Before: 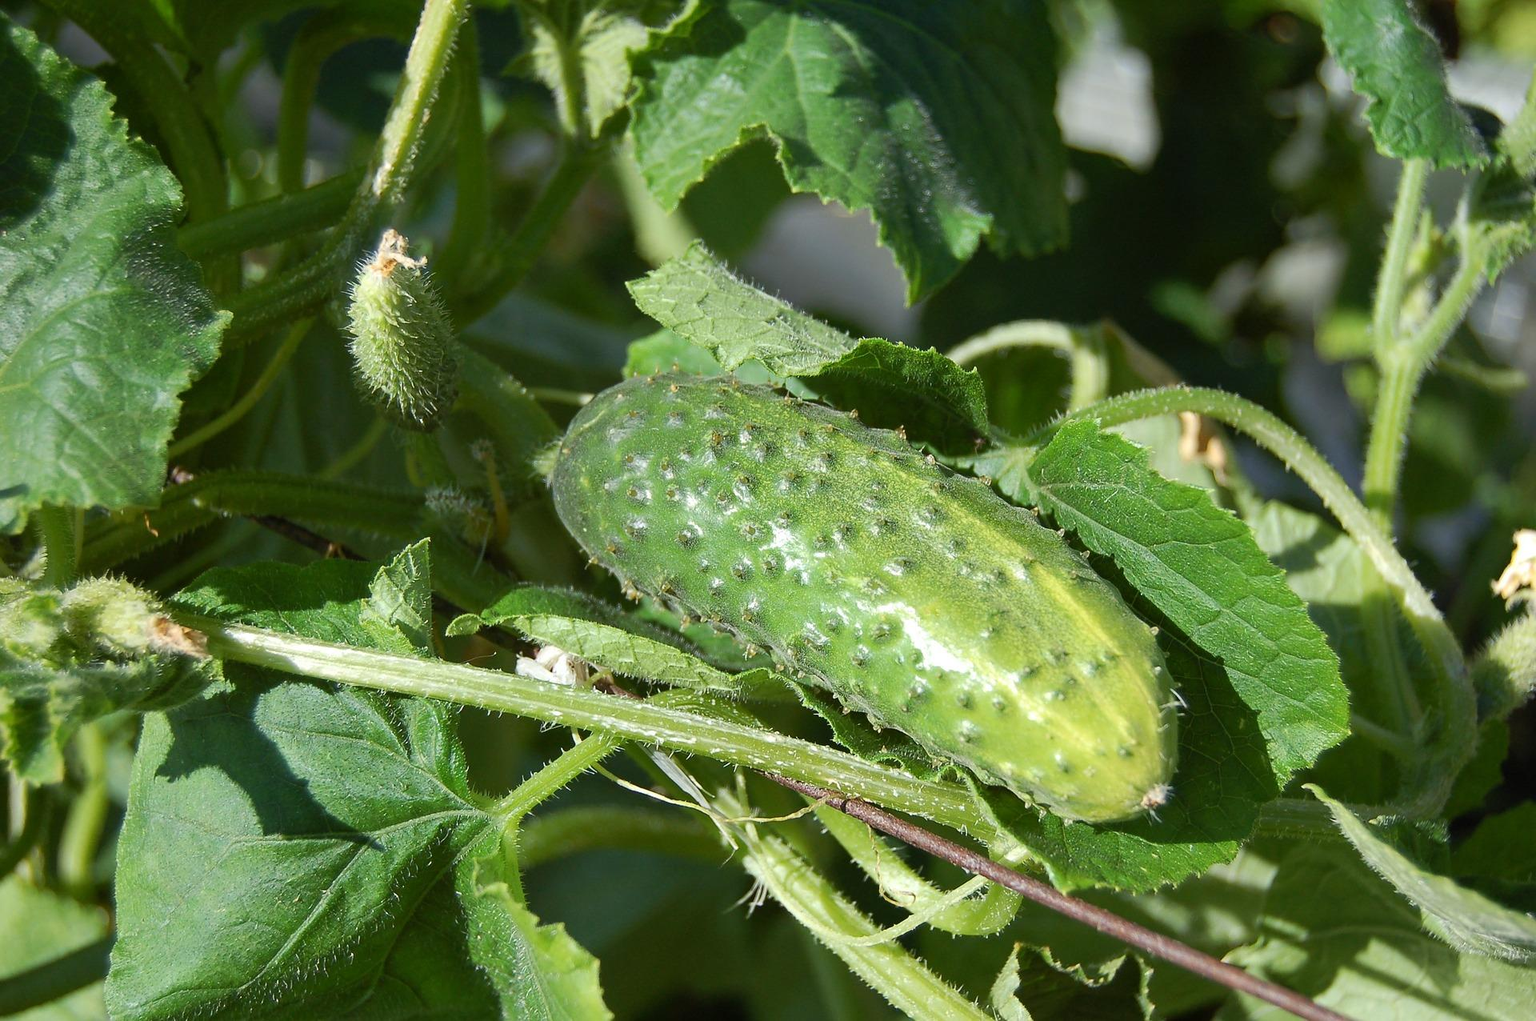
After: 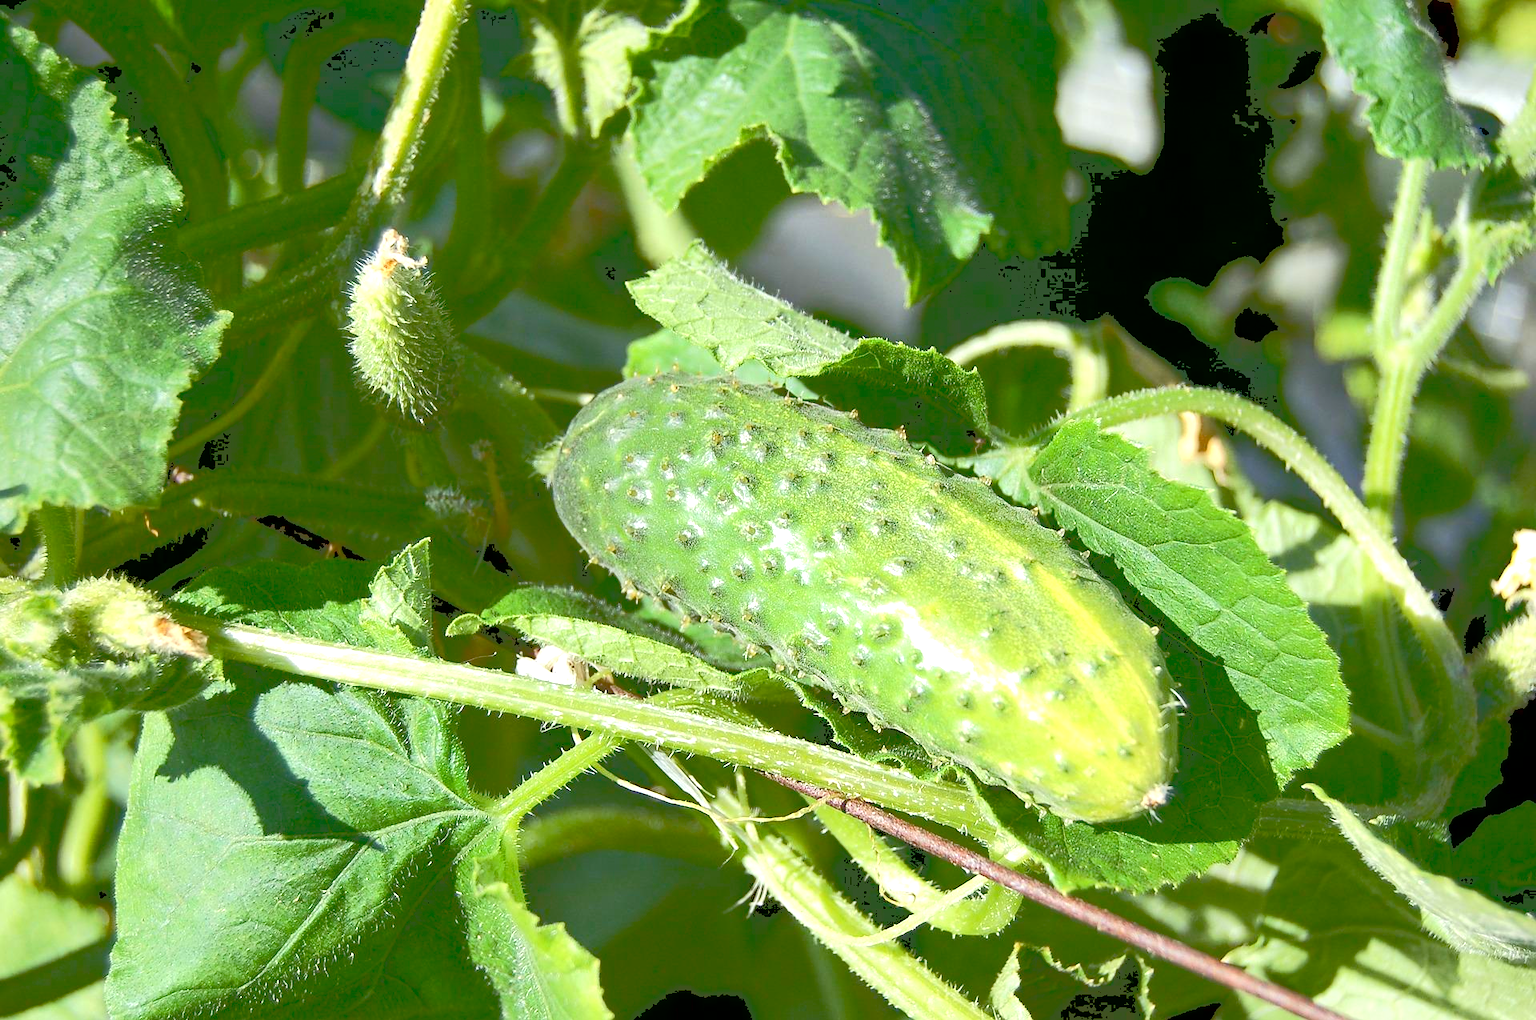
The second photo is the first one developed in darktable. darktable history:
color zones: curves: ch1 [(0, 0.525) (0.143, 0.556) (0.286, 0.52) (0.429, 0.5) (0.571, 0.5) (0.714, 0.5) (0.857, 0.503) (1, 0.525)]
exposure: black level correction 0.012, exposure 0.704 EV, compensate highlight preservation false
tone curve: curves: ch0 [(0, 0) (0.003, 0.319) (0.011, 0.319) (0.025, 0.319) (0.044, 0.323) (0.069, 0.324) (0.1, 0.328) (0.136, 0.329) (0.177, 0.337) (0.224, 0.351) (0.277, 0.373) (0.335, 0.413) (0.399, 0.458) (0.468, 0.533) (0.543, 0.617) (0.623, 0.71) (0.709, 0.783) (0.801, 0.849) (0.898, 0.911) (1, 1)], color space Lab, independent channels, preserve colors none
